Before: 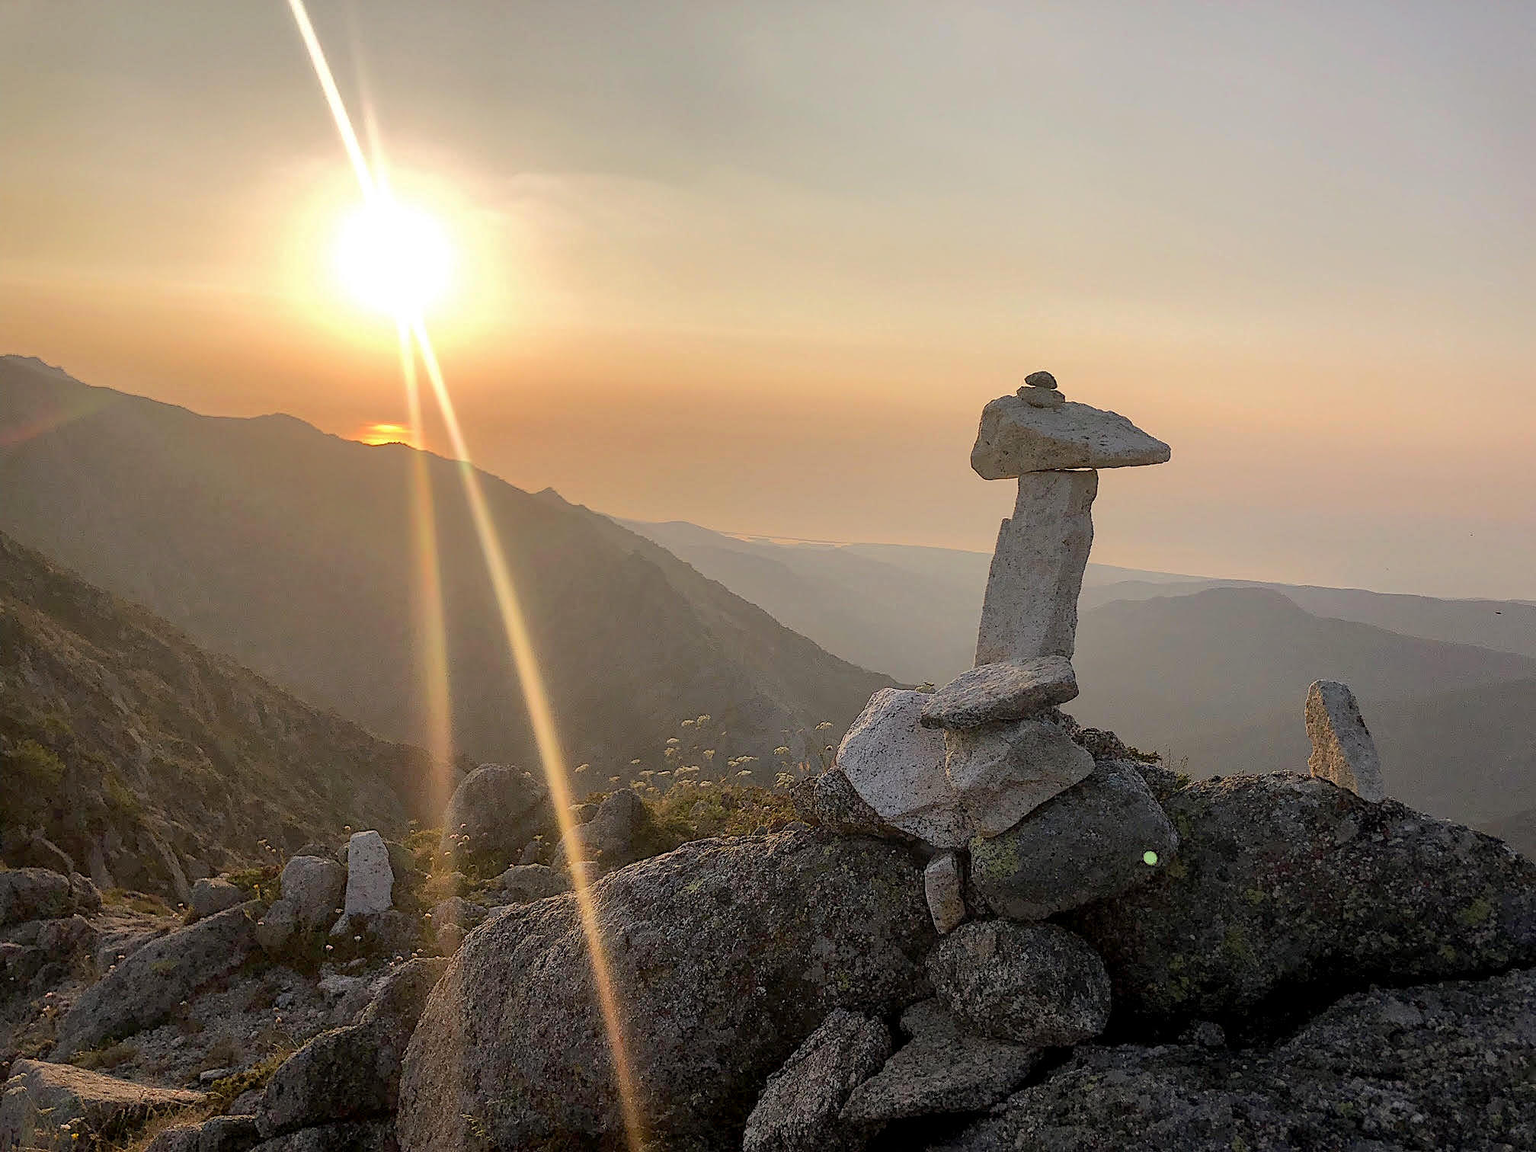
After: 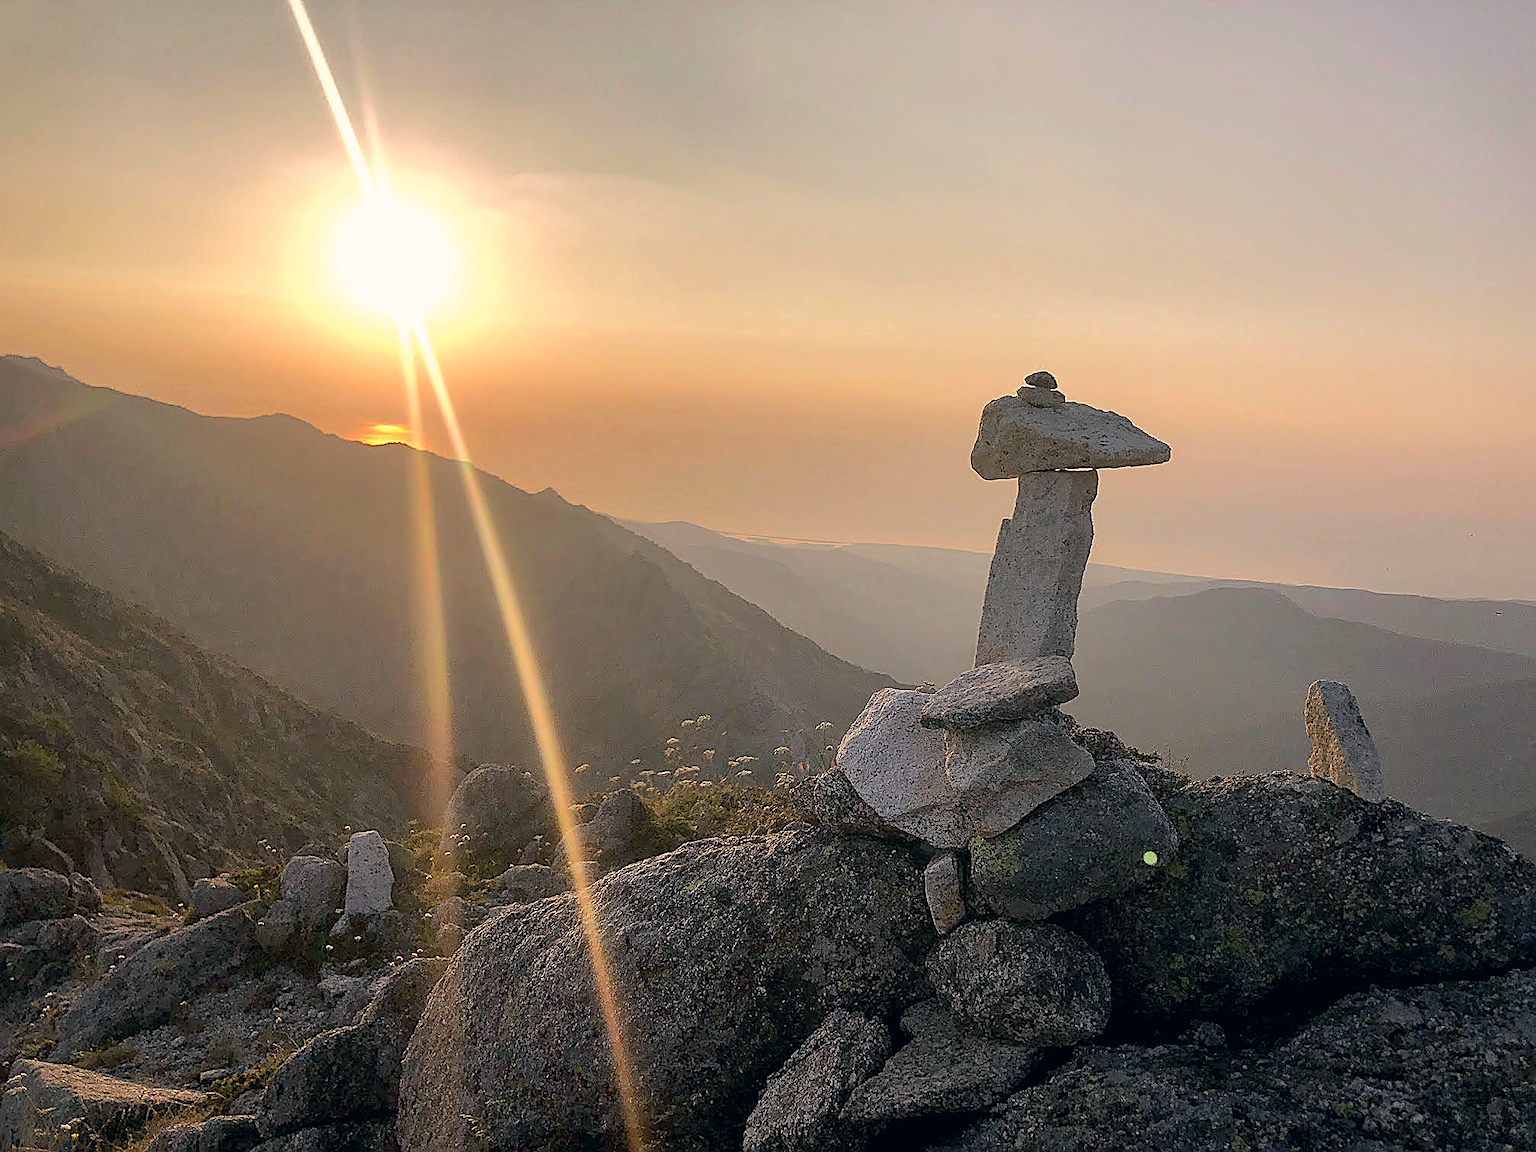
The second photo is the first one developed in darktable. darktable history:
sharpen: on, module defaults
color correction: highlights a* 5.44, highlights b* 5.34, shadows a* -4.7, shadows b* -5.12
